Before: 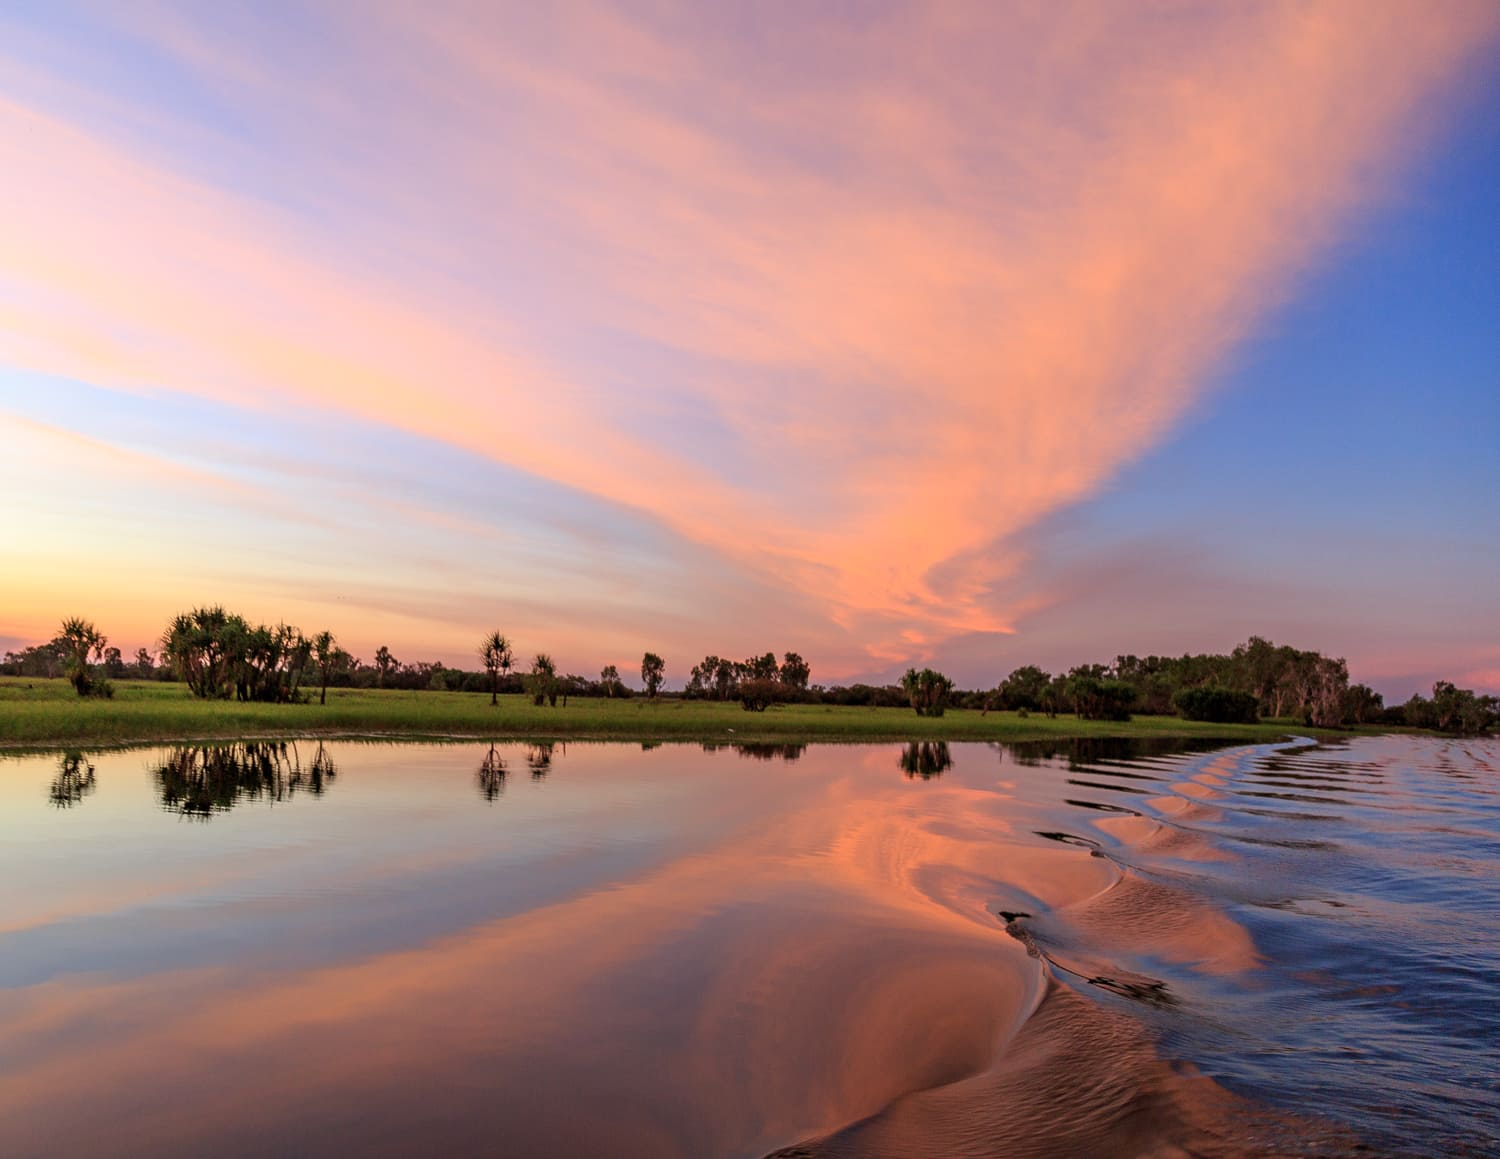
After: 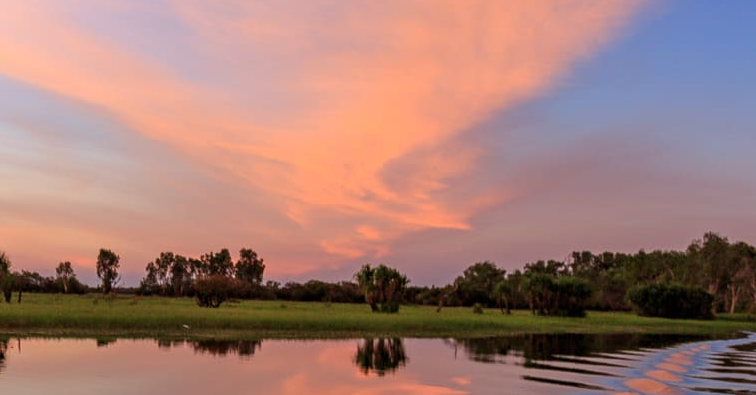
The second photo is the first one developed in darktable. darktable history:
crop: left 36.352%, top 34.941%, right 13.021%, bottom 30.895%
